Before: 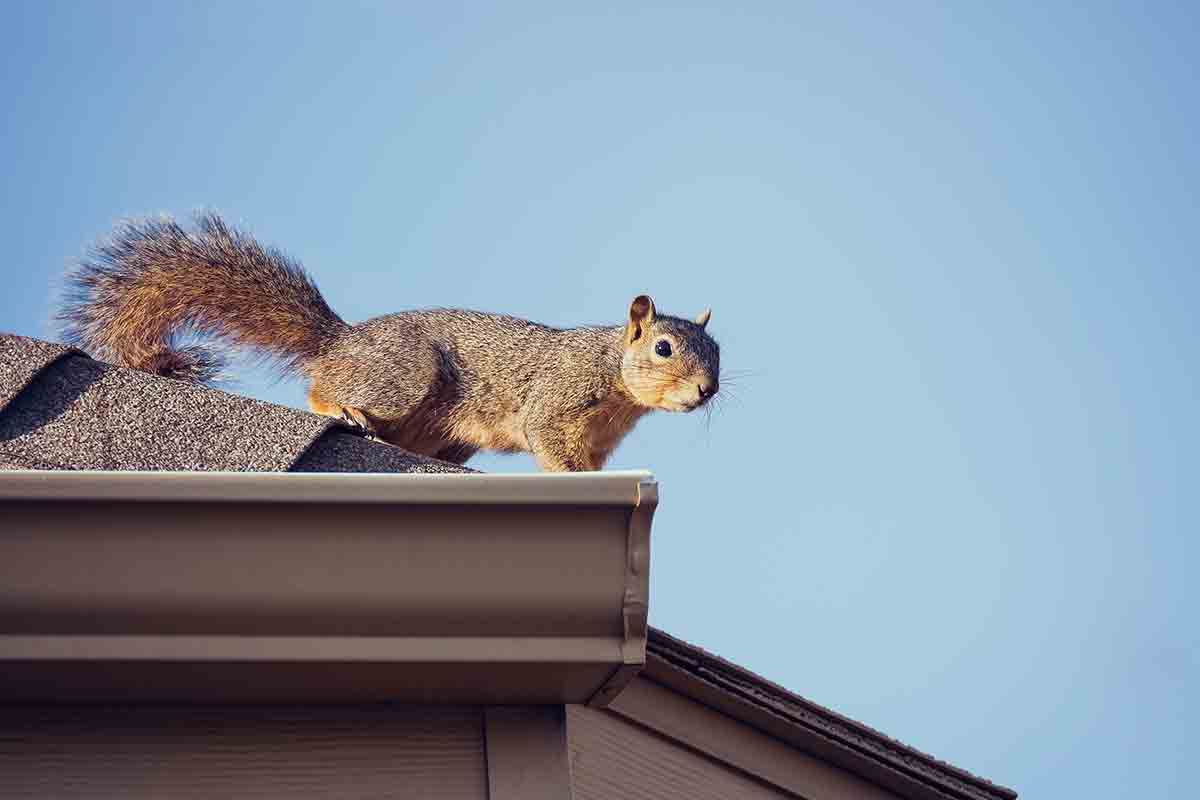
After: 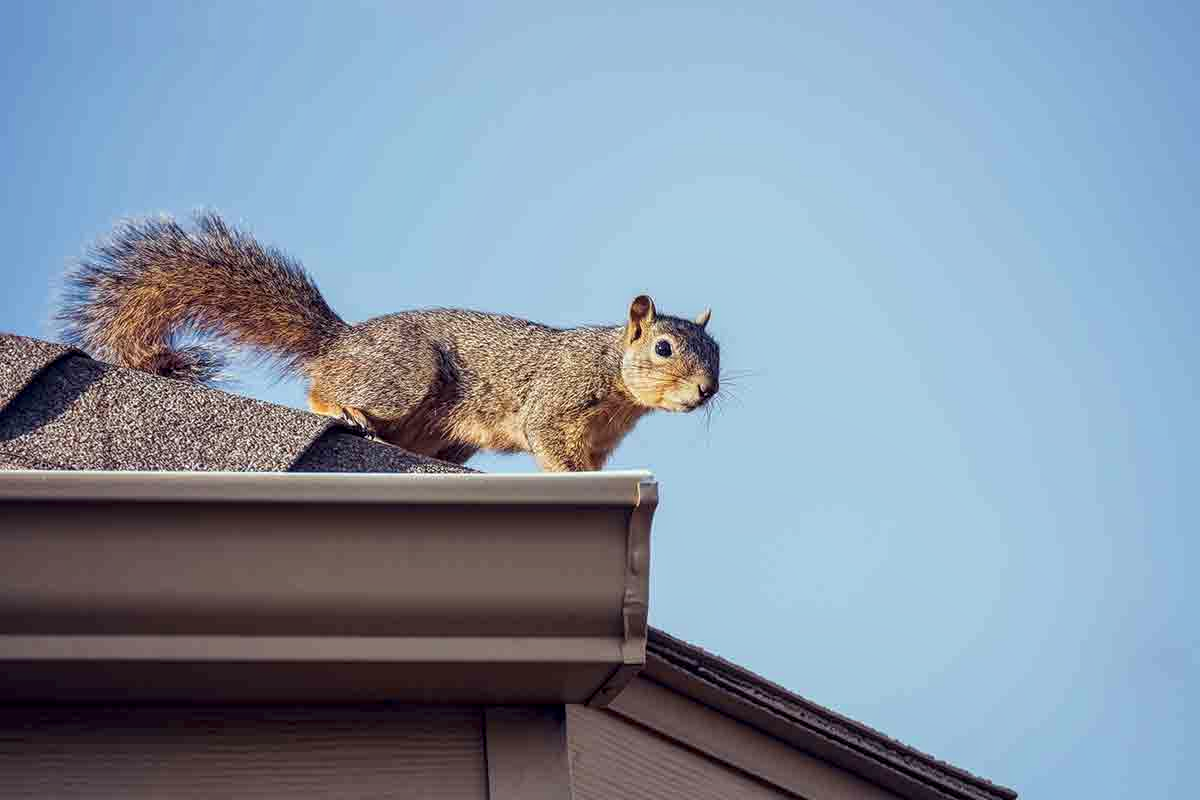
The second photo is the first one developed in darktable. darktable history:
local contrast: detail 130%
white balance: red 0.986, blue 1.01
